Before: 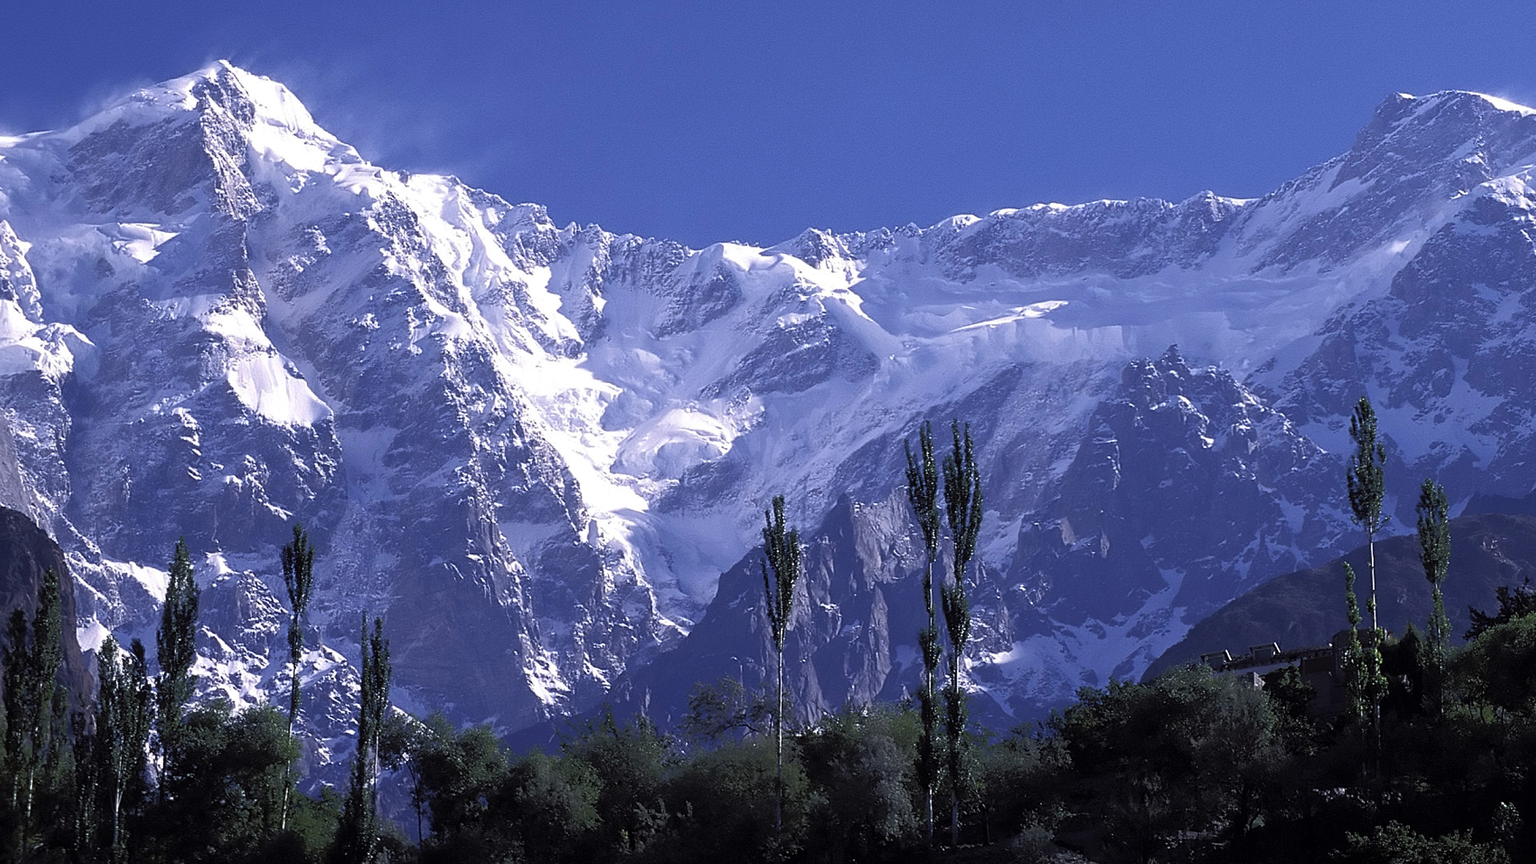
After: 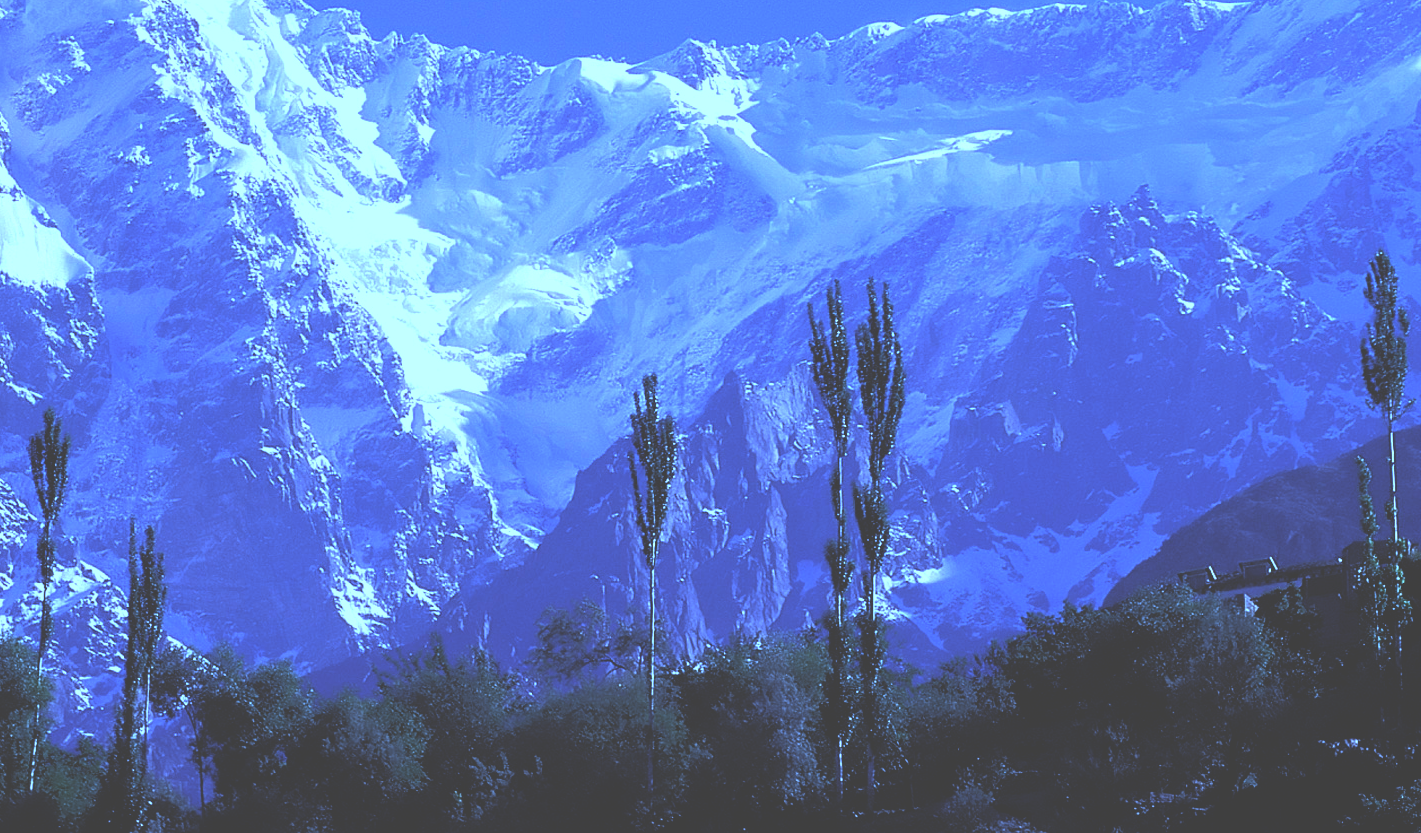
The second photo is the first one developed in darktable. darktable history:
crop: left 16.871%, top 22.857%, right 9.116%
exposure: black level correction -0.062, exposure -0.05 EV, compensate highlight preservation false
tone equalizer: -8 EV -0.417 EV, -7 EV -0.389 EV, -6 EV -0.333 EV, -5 EV -0.222 EV, -3 EV 0.222 EV, -2 EV 0.333 EV, -1 EV 0.389 EV, +0 EV 0.417 EV, edges refinement/feathering 500, mask exposure compensation -1.57 EV, preserve details no
white balance: red 0.766, blue 1.537
